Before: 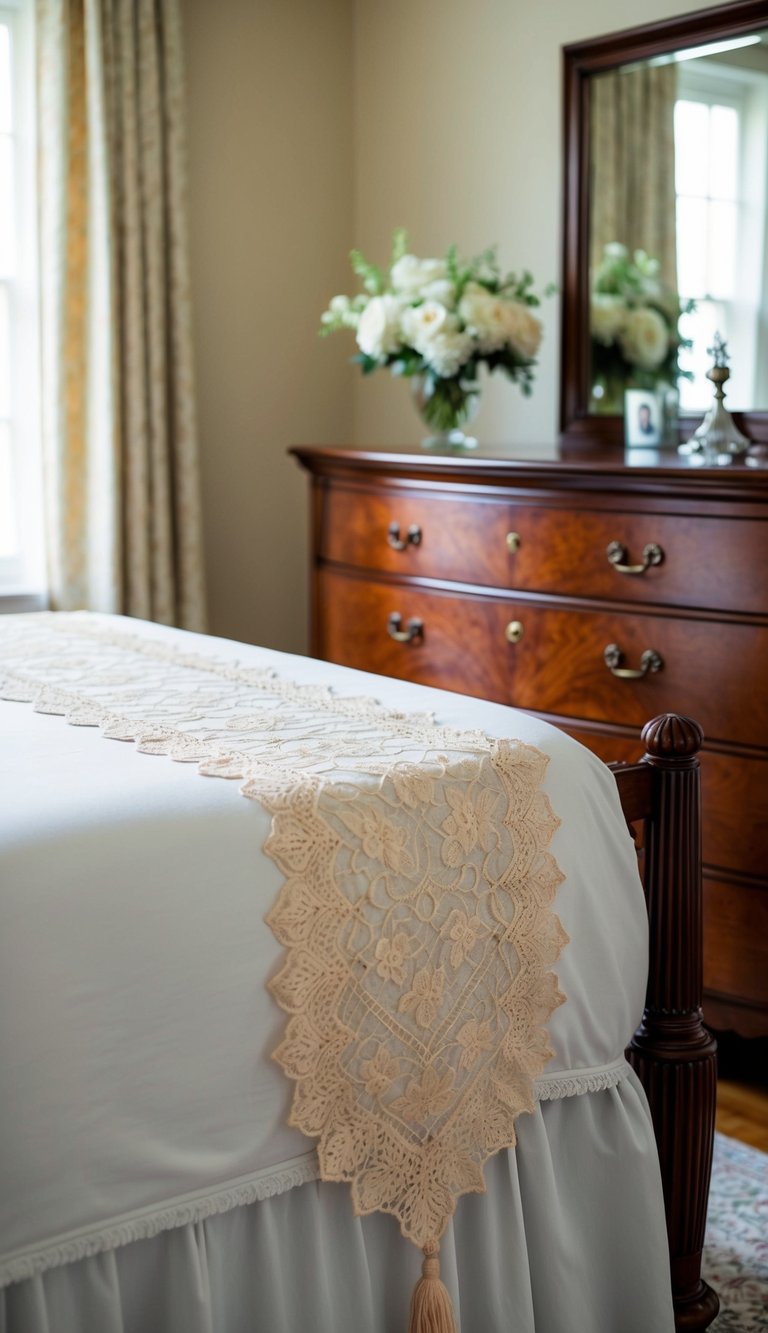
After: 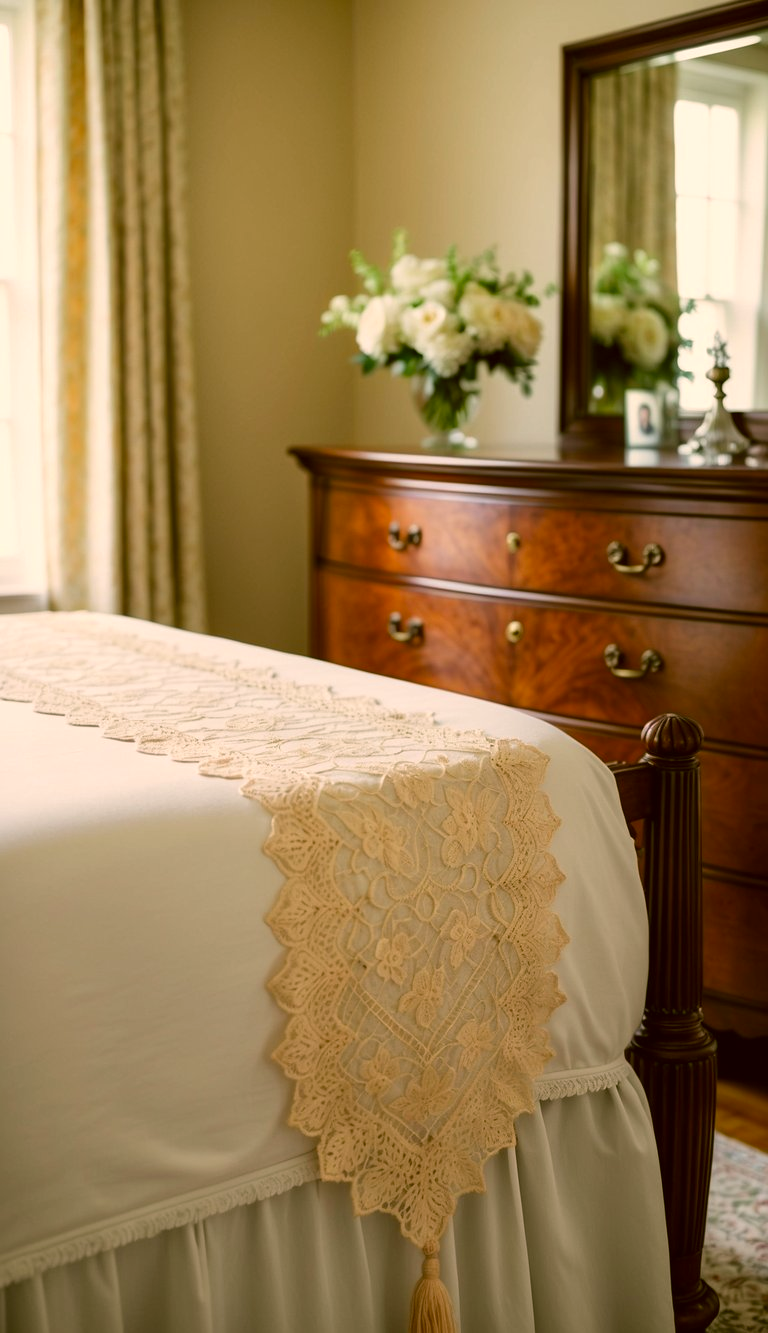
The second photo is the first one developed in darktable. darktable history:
color correction: highlights a* 8.98, highlights b* 15.09, shadows a* -0.49, shadows b* 26.52
fill light: on, module defaults
